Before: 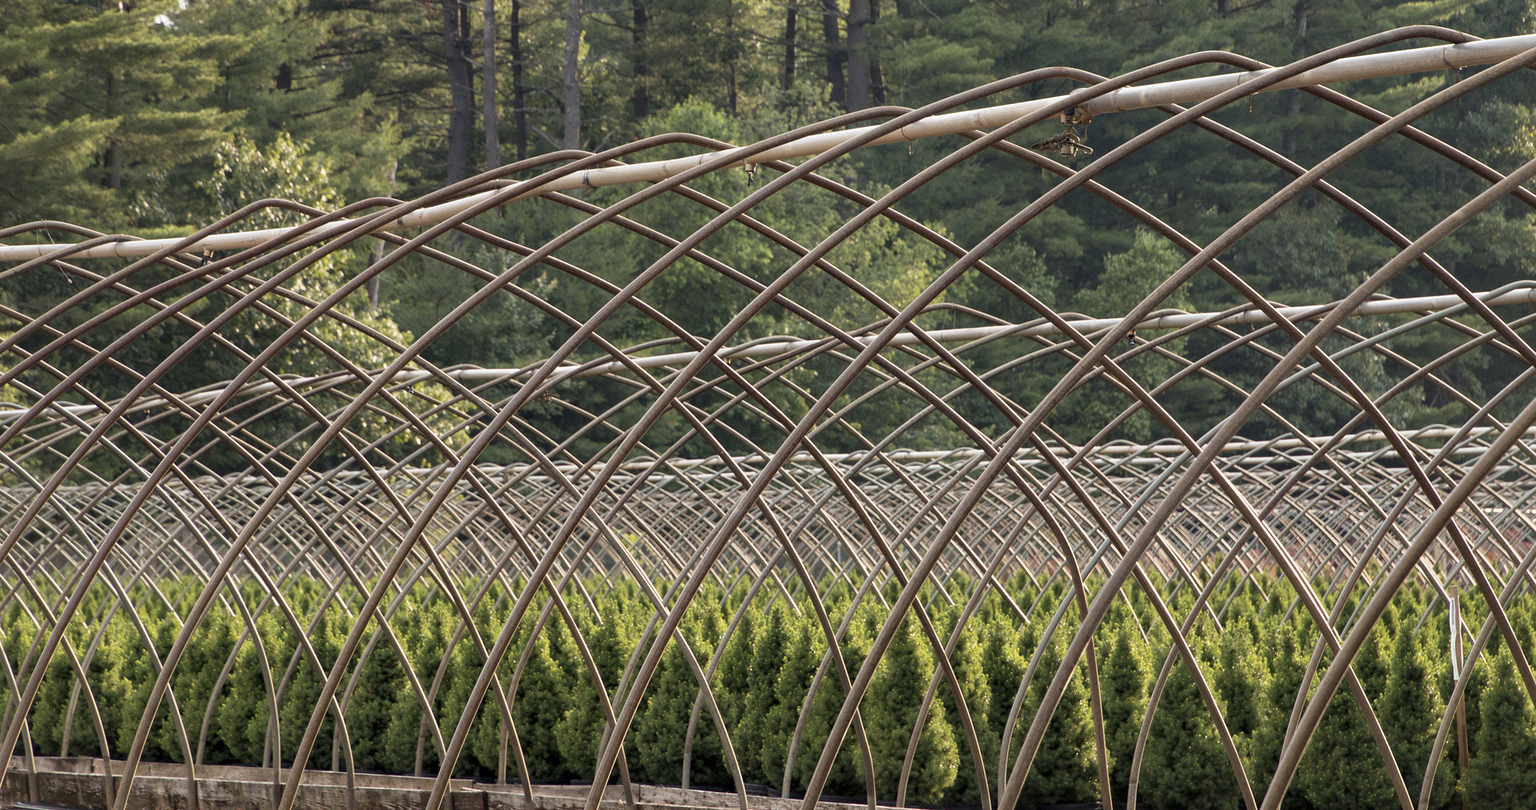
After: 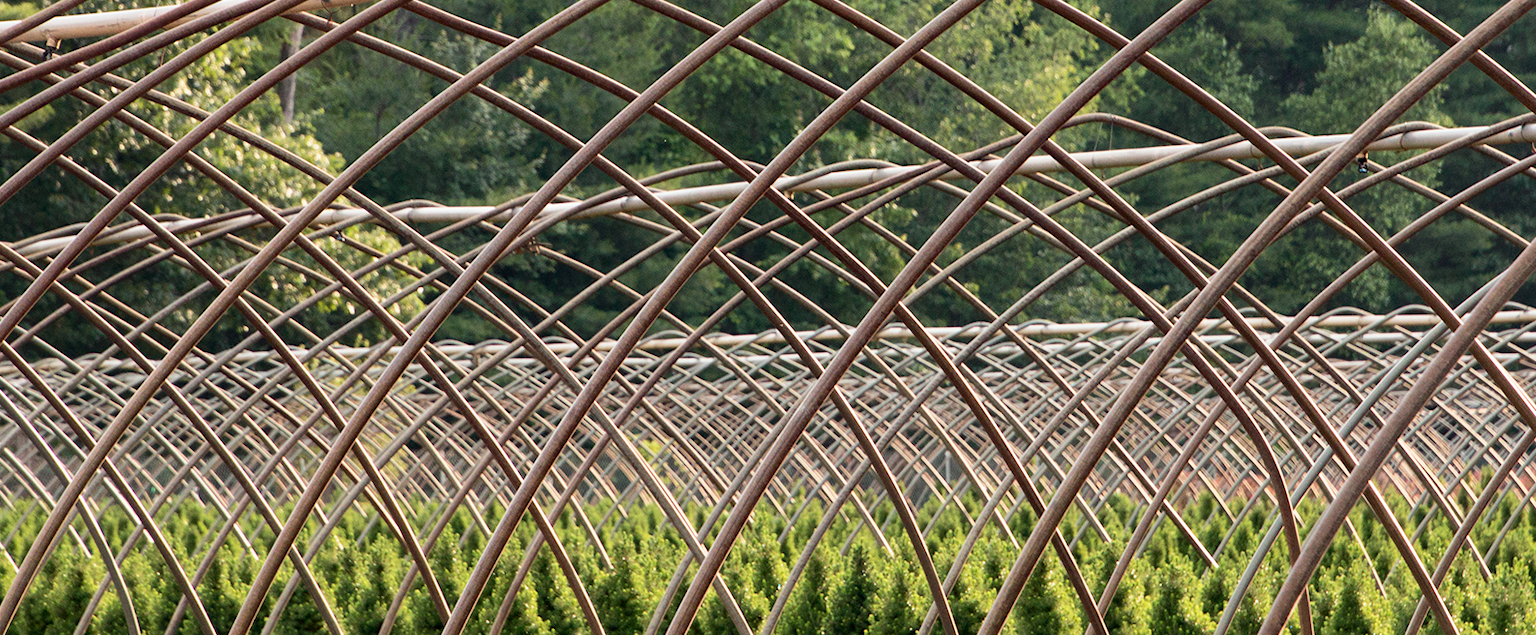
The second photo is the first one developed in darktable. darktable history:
crop: left 11.123%, top 27.61%, right 18.3%, bottom 17.034%
tone curve: curves: ch0 [(0, 0.01) (0.037, 0.032) (0.131, 0.108) (0.275, 0.258) (0.483, 0.512) (0.61, 0.661) (0.696, 0.742) (0.792, 0.834) (0.911, 0.936) (0.997, 0.995)]; ch1 [(0, 0) (0.308, 0.29) (0.425, 0.411) (0.503, 0.502) (0.551, 0.563) (0.683, 0.706) (0.746, 0.77) (1, 1)]; ch2 [(0, 0) (0.246, 0.233) (0.36, 0.352) (0.415, 0.415) (0.485, 0.487) (0.502, 0.502) (0.525, 0.523) (0.545, 0.552) (0.587, 0.6) (0.636, 0.652) (0.711, 0.729) (0.845, 0.855) (0.998, 0.977)], color space Lab, independent channels, preserve colors none
